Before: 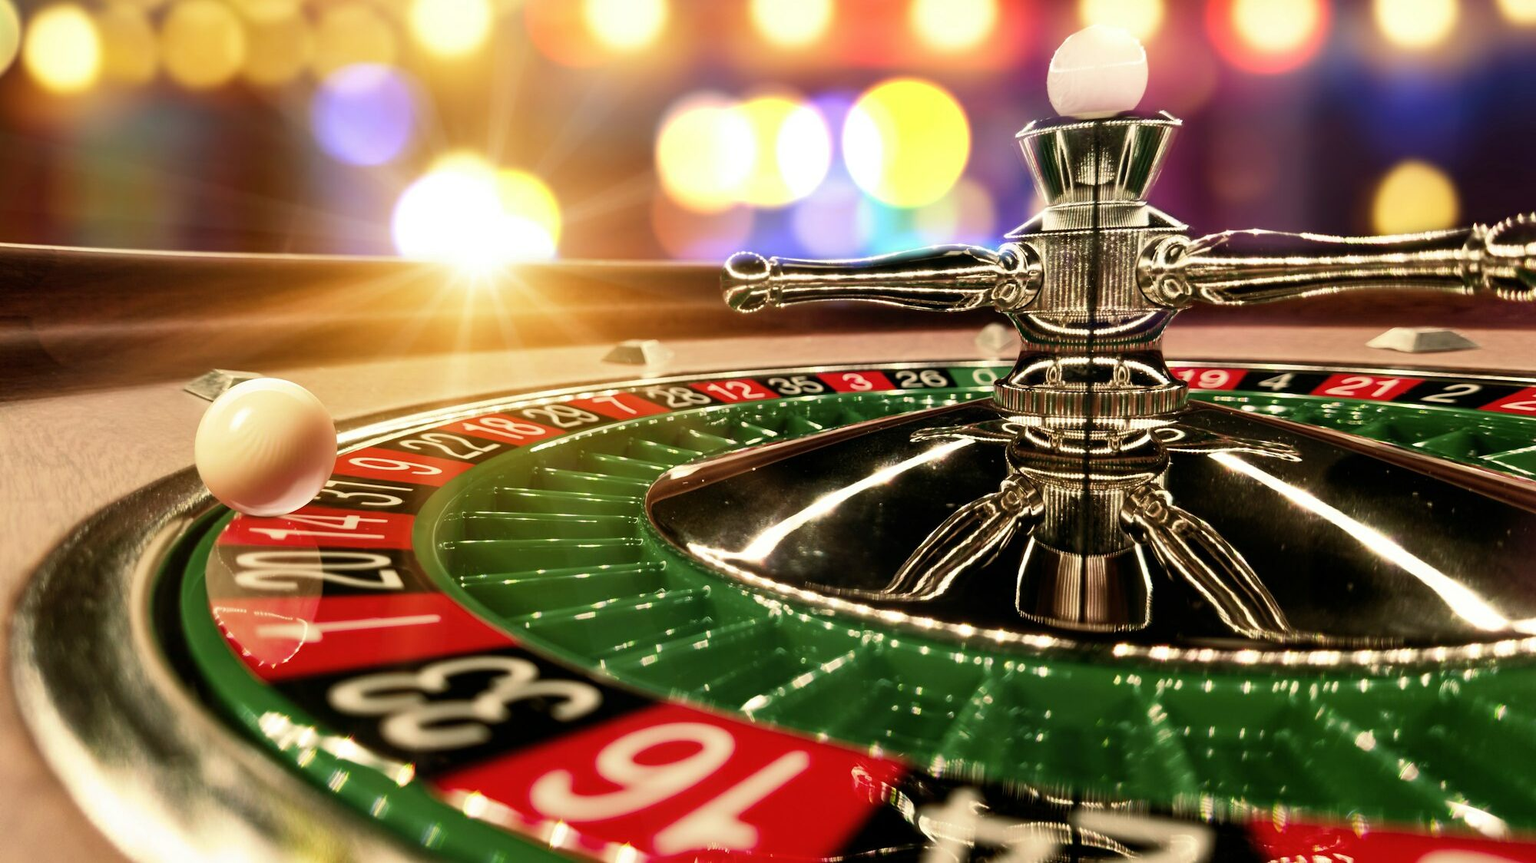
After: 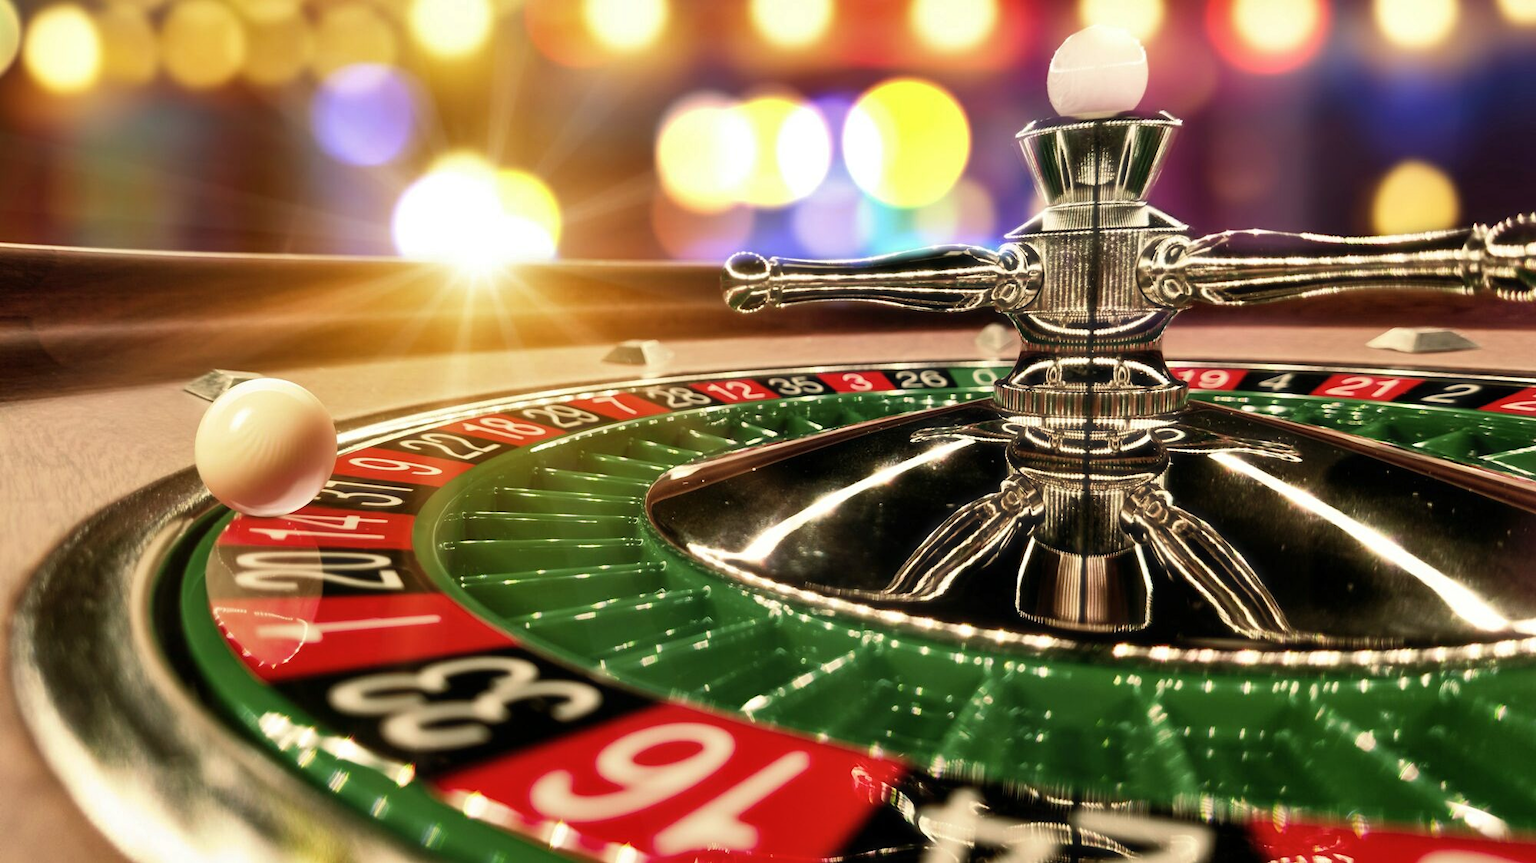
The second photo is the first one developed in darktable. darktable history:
shadows and highlights: white point adjustment 0.05, highlights color adjustment 55.9%, soften with gaussian
haze removal: strength -0.05
